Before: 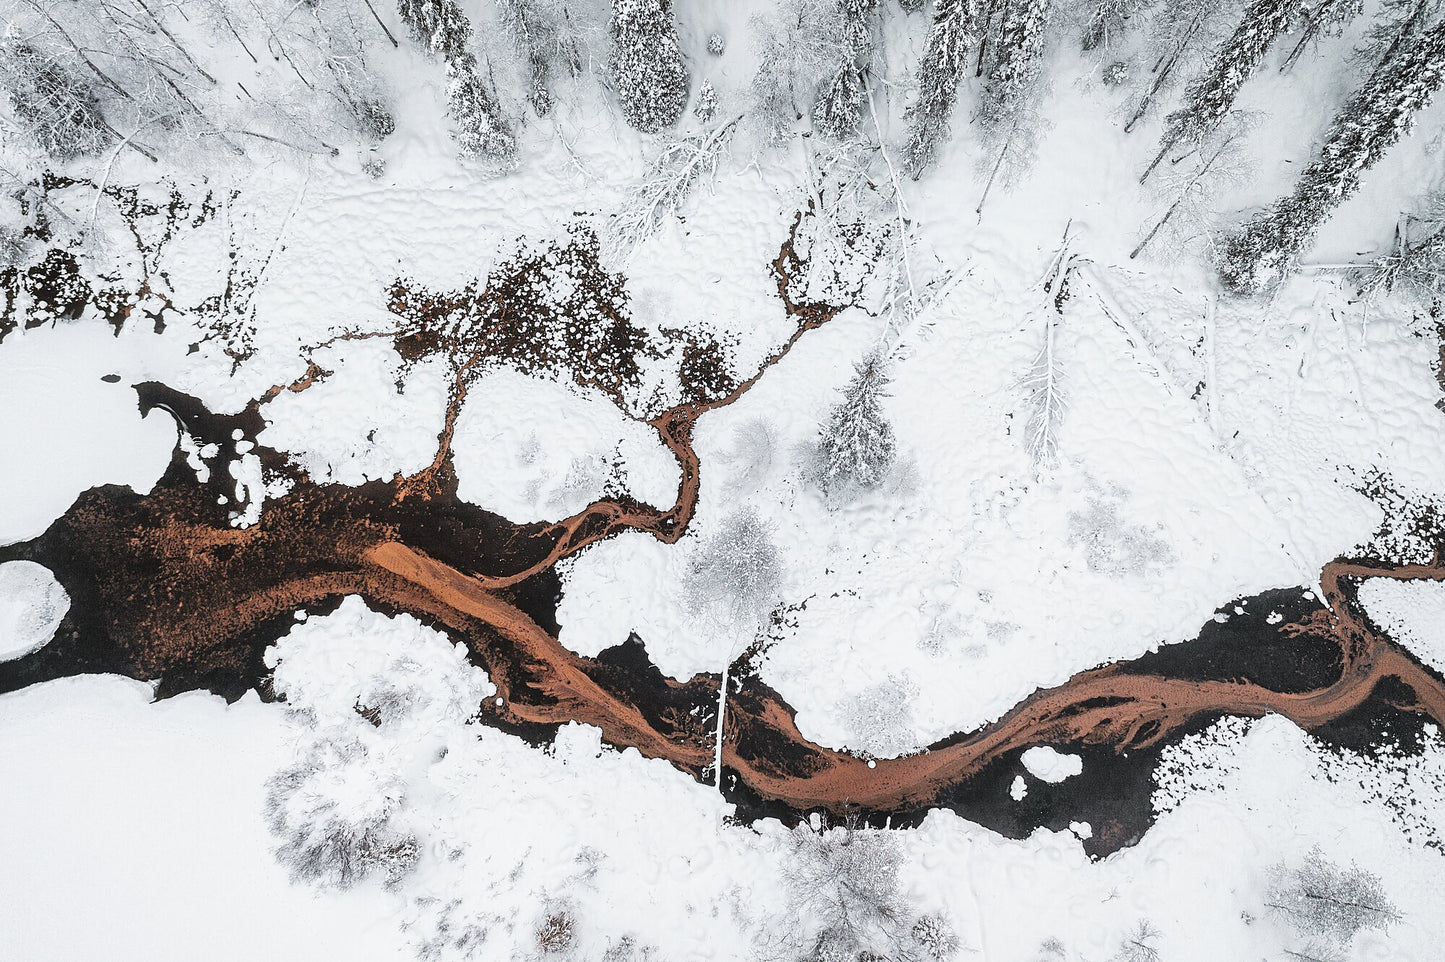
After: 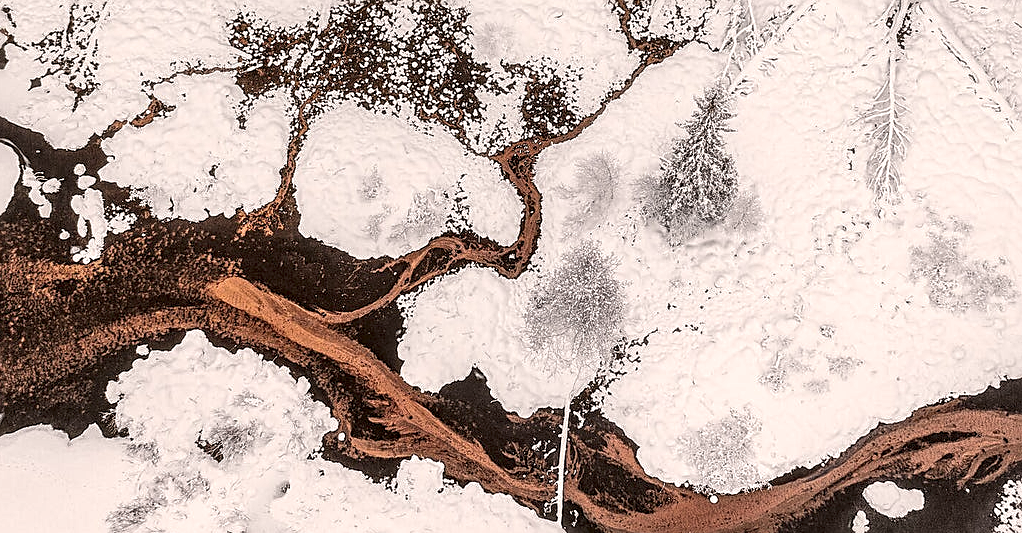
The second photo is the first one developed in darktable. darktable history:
crop: left 11.001%, top 27.57%, right 18.264%, bottom 16.962%
local contrast: detail 160%
sharpen: amount 0.494
color correction: highlights a* 6.29, highlights b* 7.41, shadows a* 5.88, shadows b* 7.39, saturation 0.916
